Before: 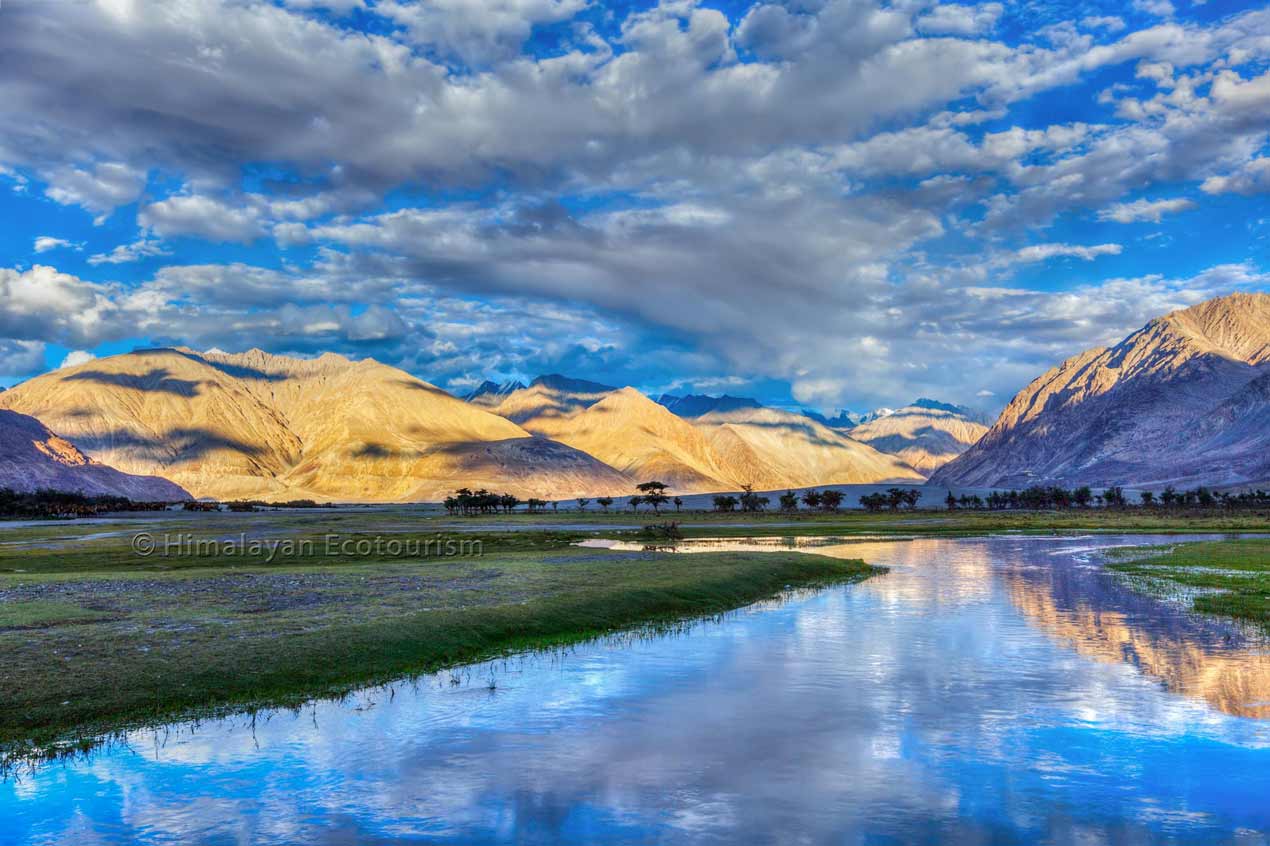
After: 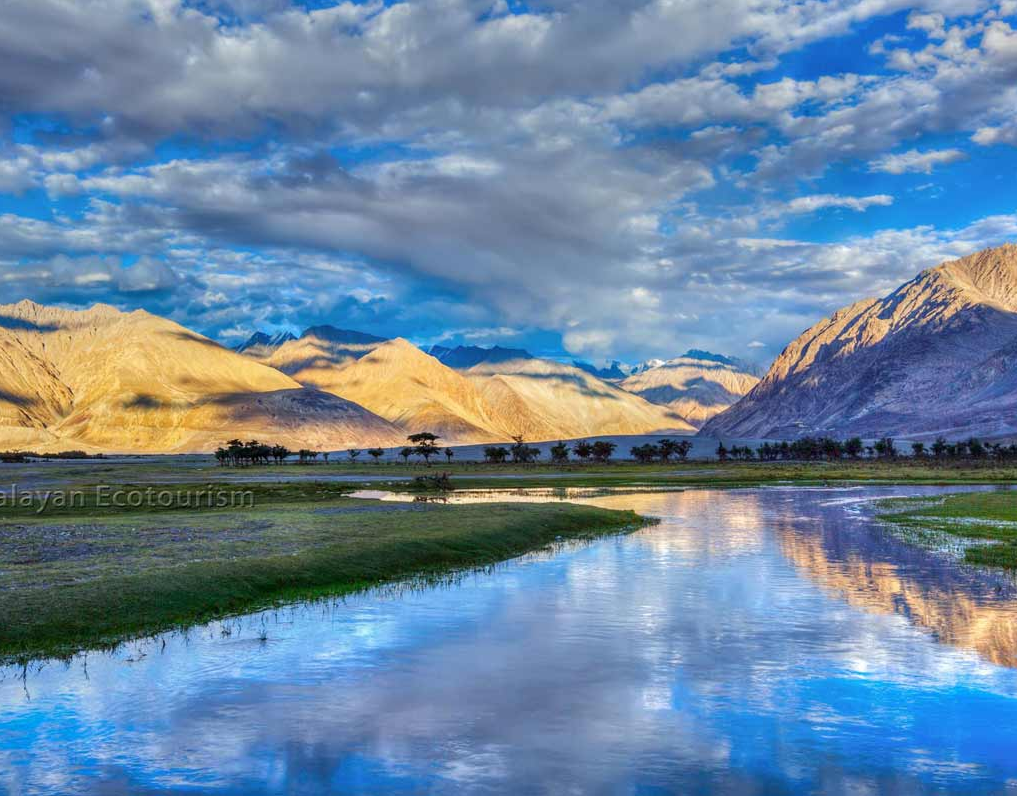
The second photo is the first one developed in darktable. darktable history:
crop and rotate: left 18.062%, top 5.857%, right 1.854%
